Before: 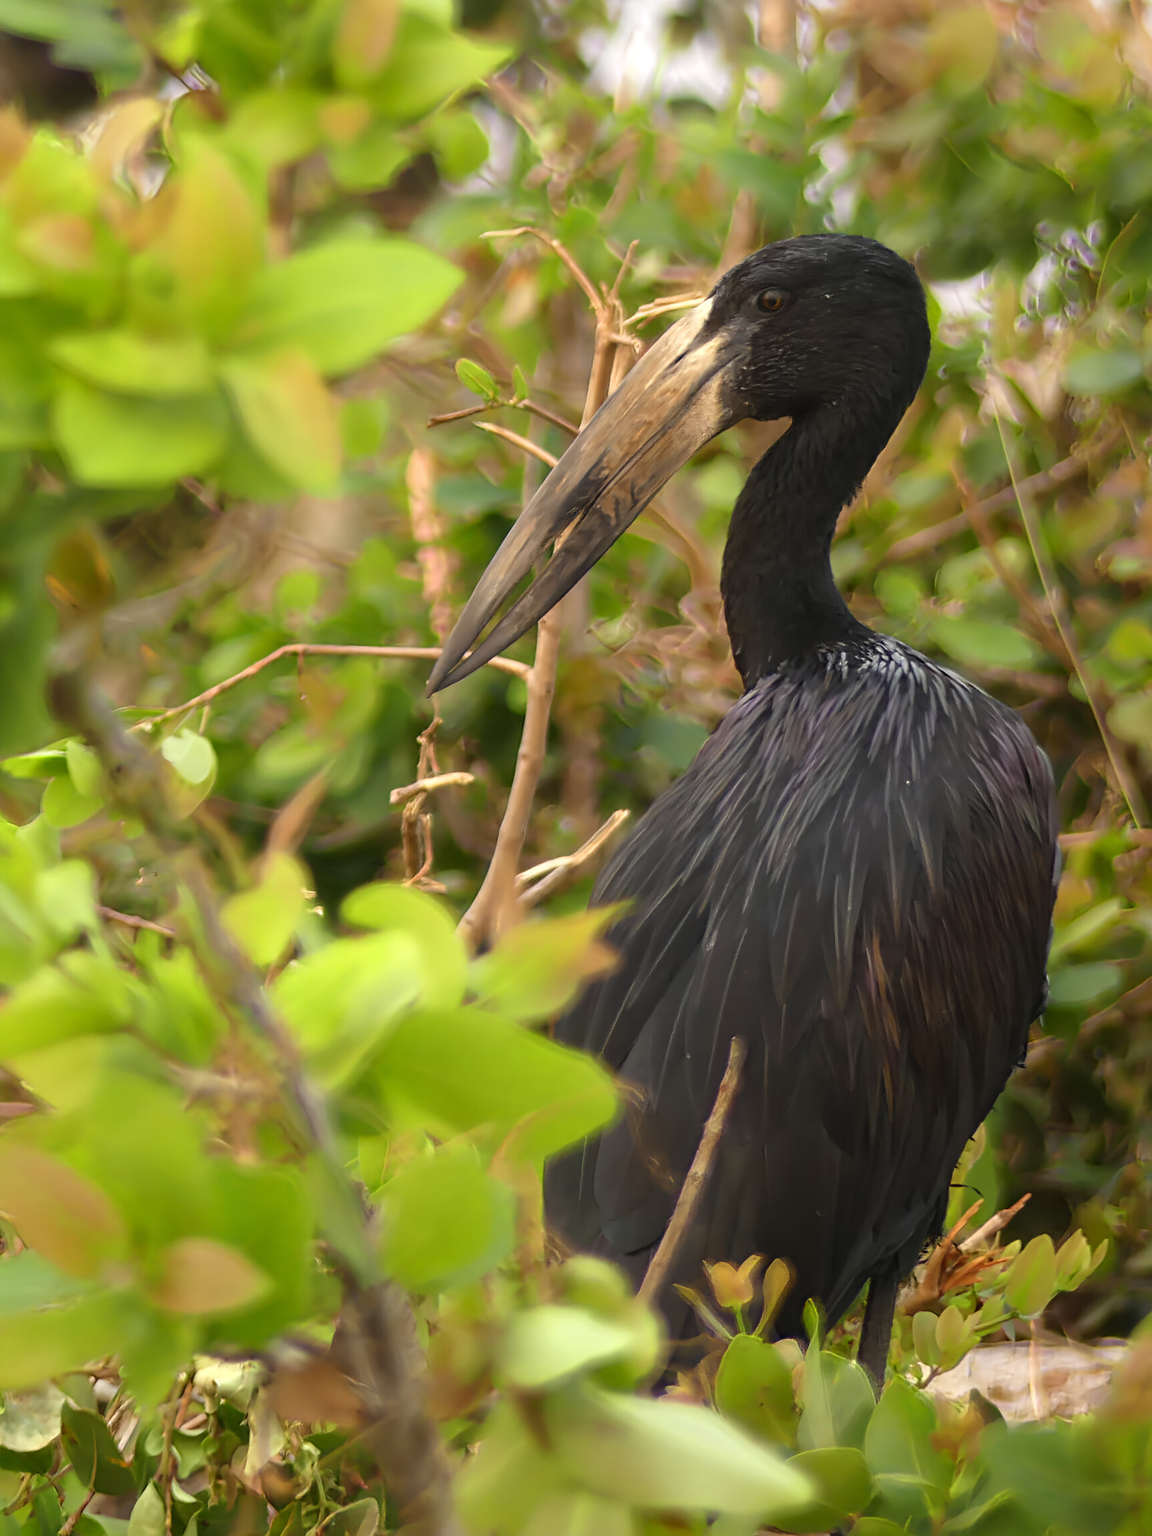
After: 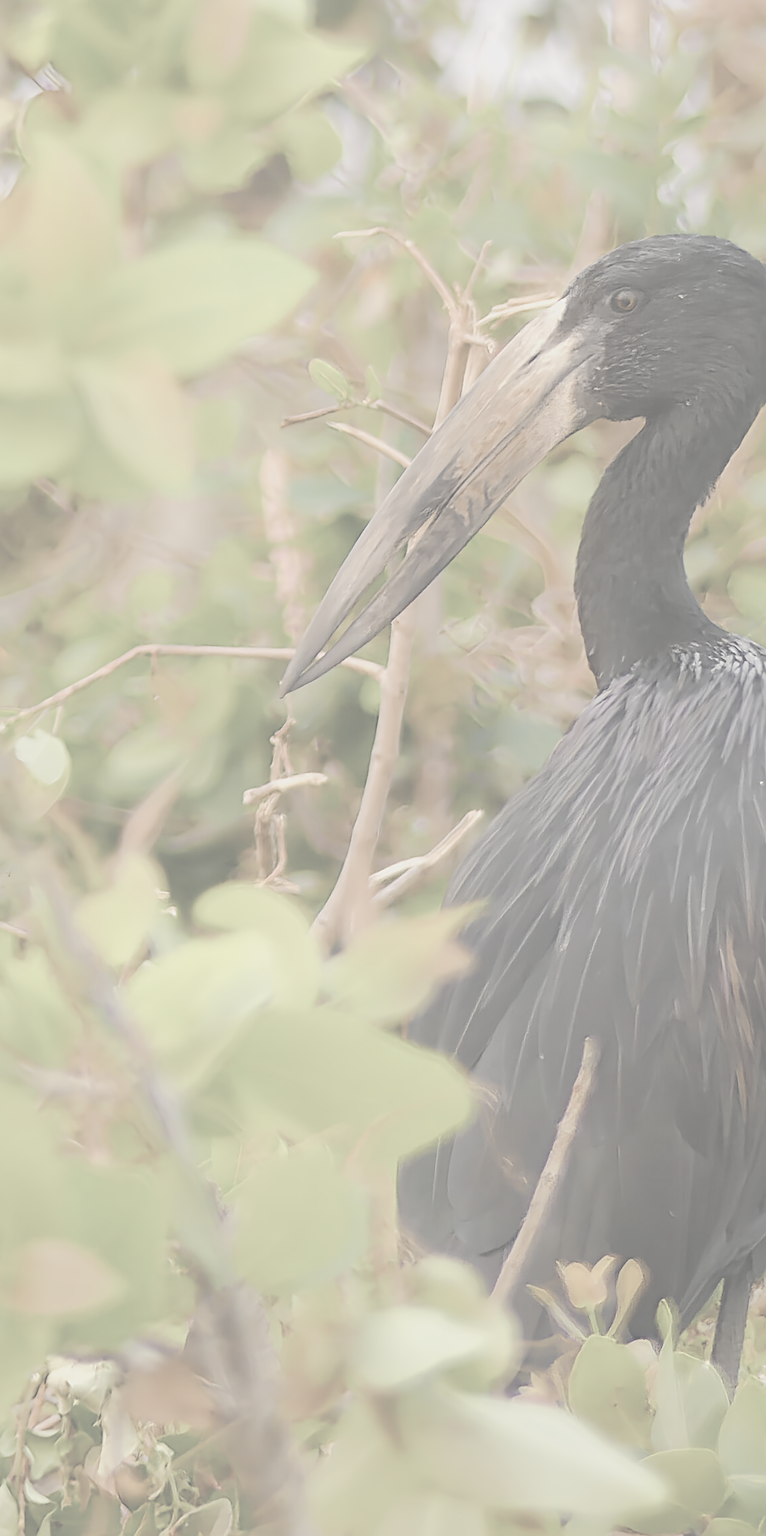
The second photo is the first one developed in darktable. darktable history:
crop and rotate: left 12.862%, right 20.622%
contrast brightness saturation: contrast -0.307, brightness 0.732, saturation -0.79
color balance rgb: highlights gain › chroma 0.582%, highlights gain › hue 54.83°, perceptual saturation grading › global saturation 20%, perceptual saturation grading › highlights -25.065%, perceptual saturation grading › shadows 25.016%, perceptual brilliance grading › mid-tones 10.141%, perceptual brilliance grading › shadows 15.142%, global vibrance 20%
sharpen: amount 0.598
